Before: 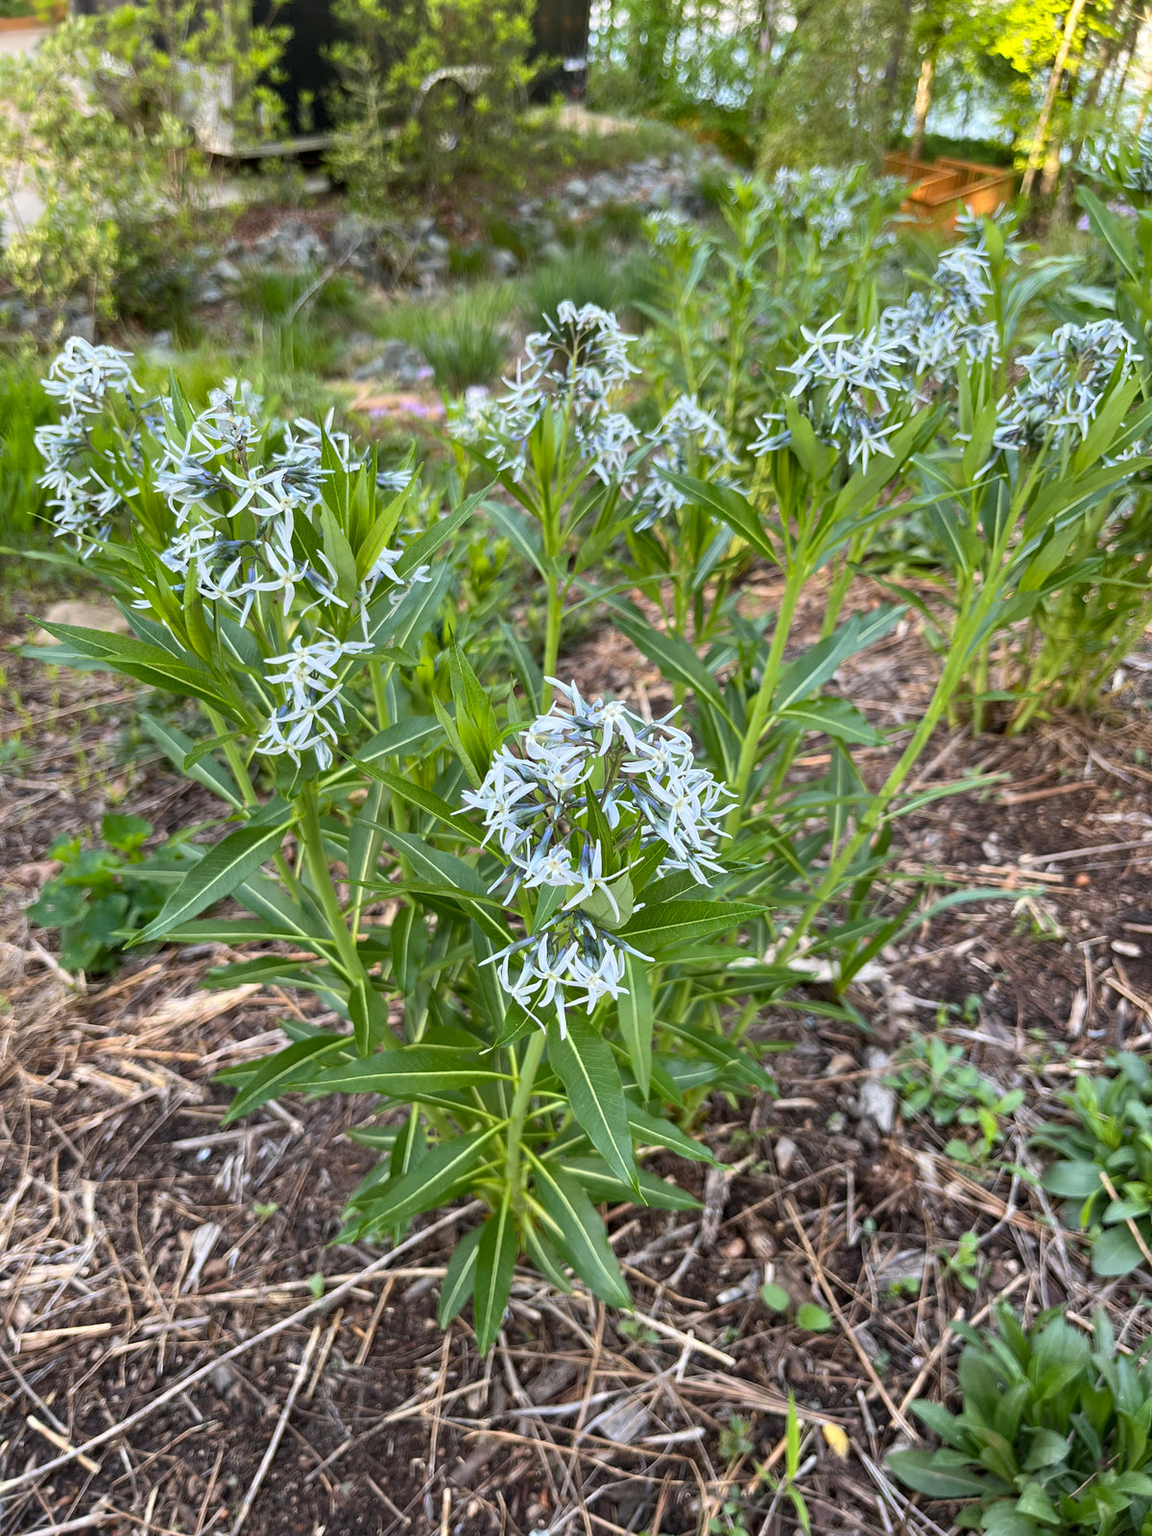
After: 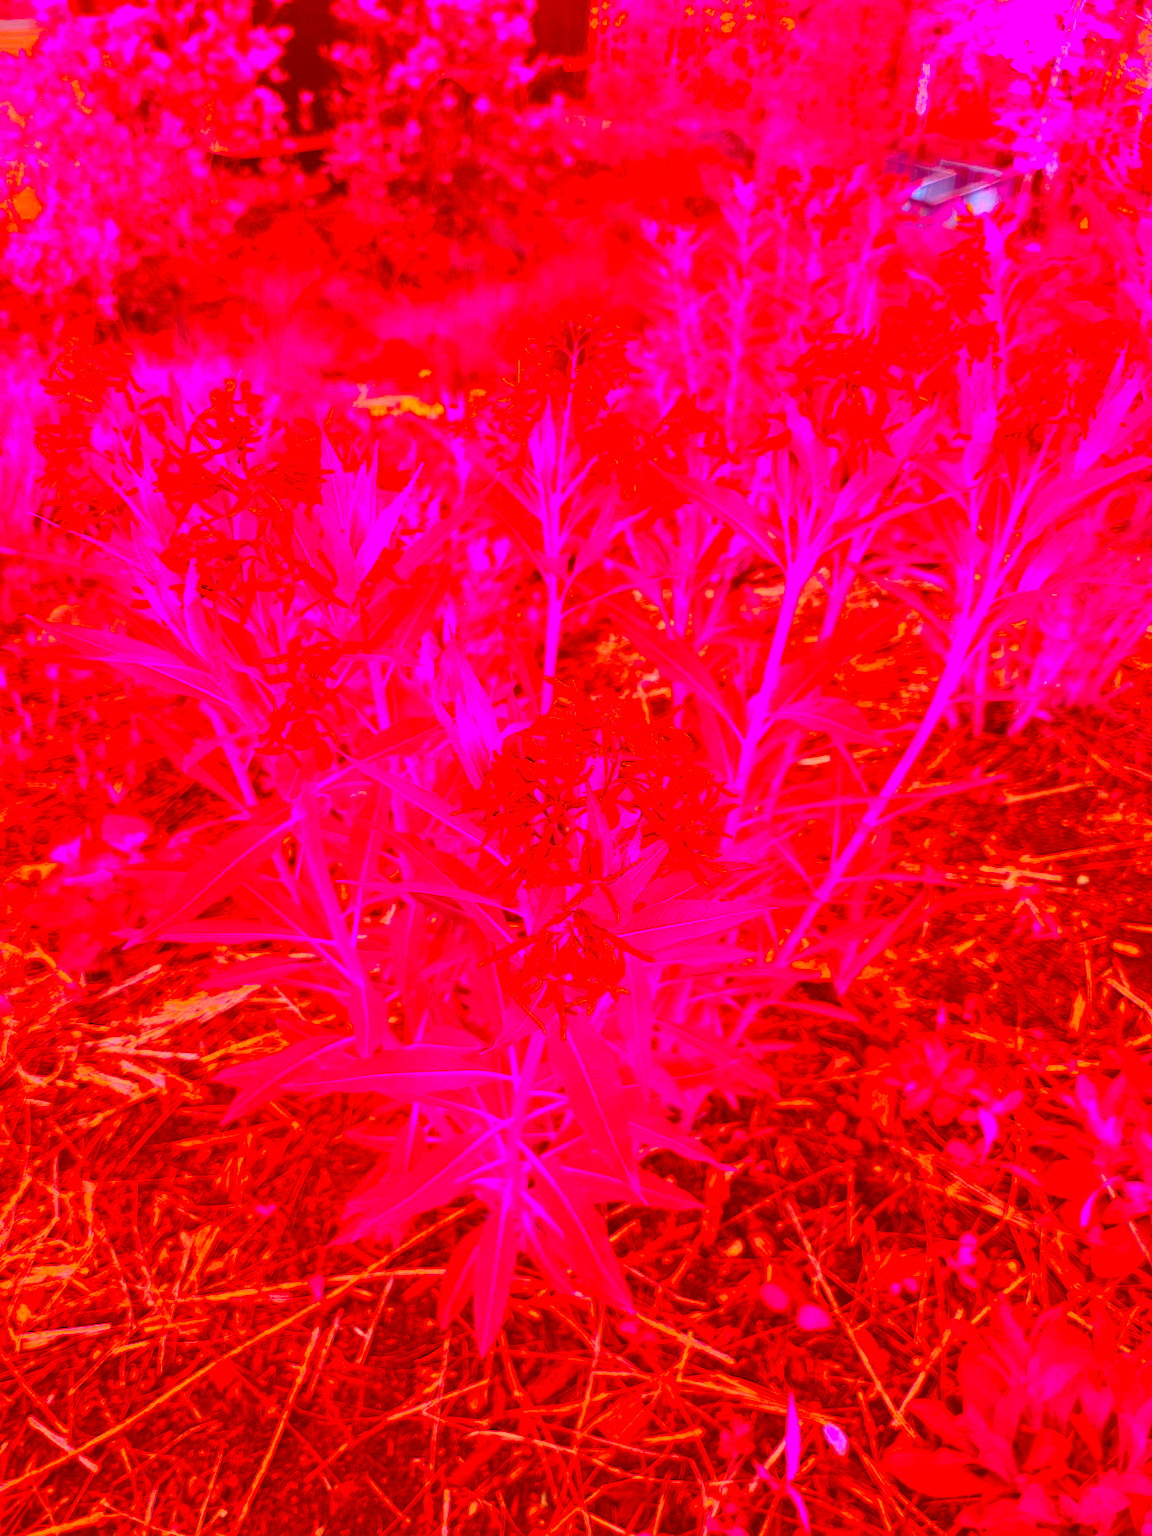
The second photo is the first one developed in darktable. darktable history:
color correction: highlights a* -39.38, highlights b* -39.99, shadows a* -39.21, shadows b* -39.27, saturation -2.99
exposure: exposure -0.001 EV, compensate highlight preservation false
